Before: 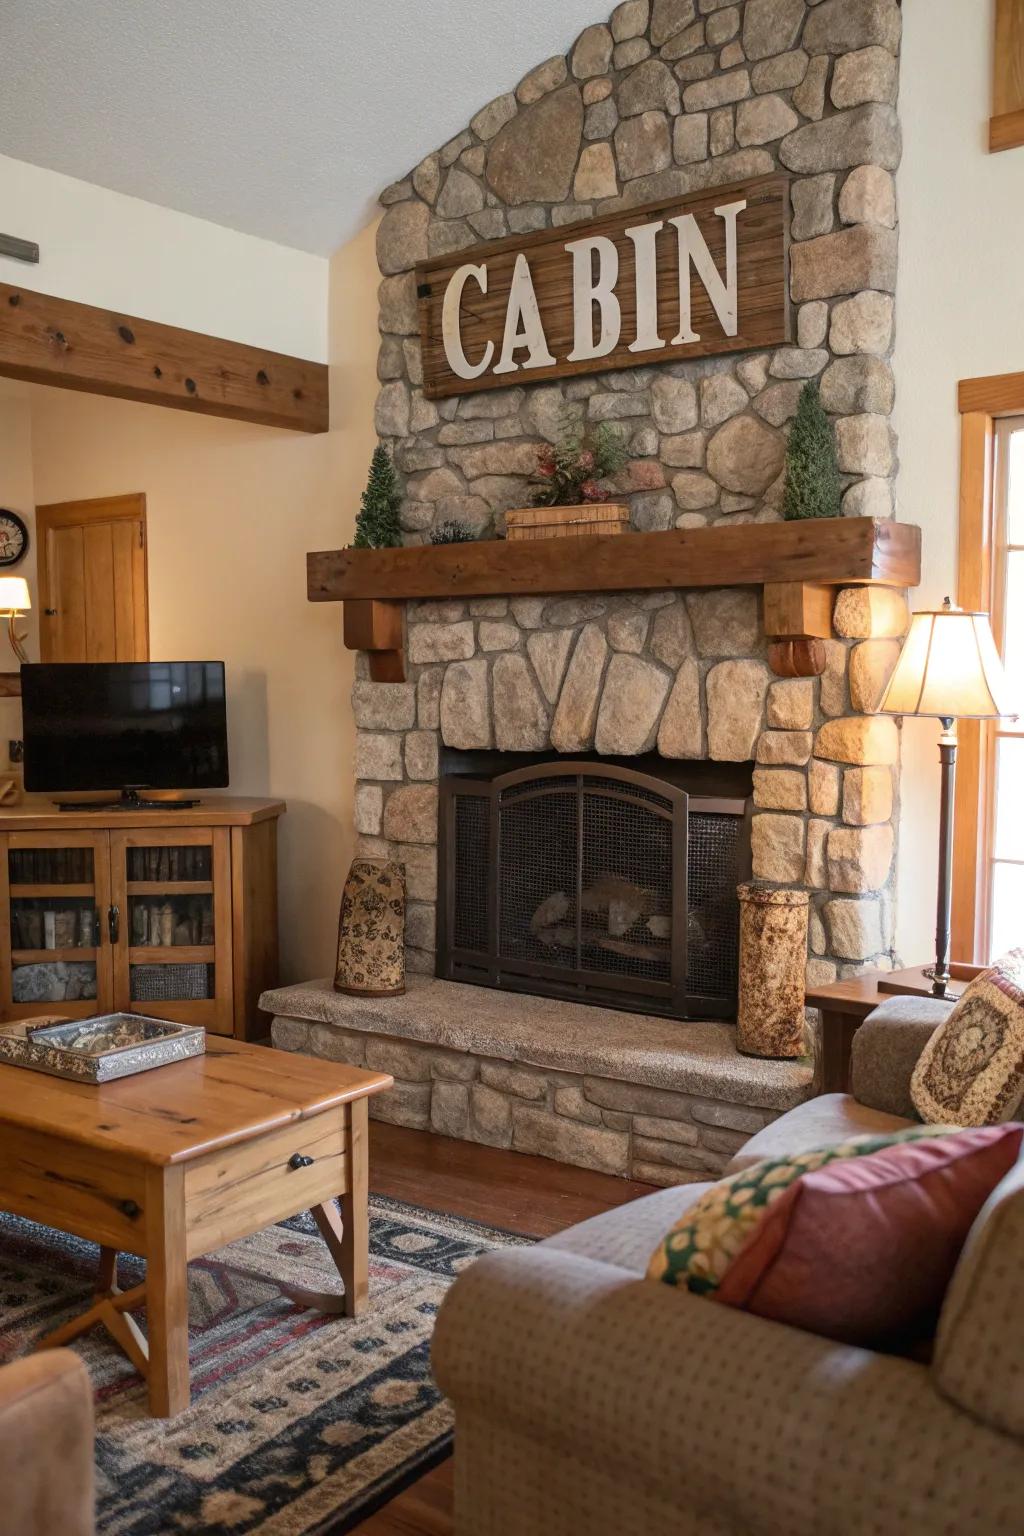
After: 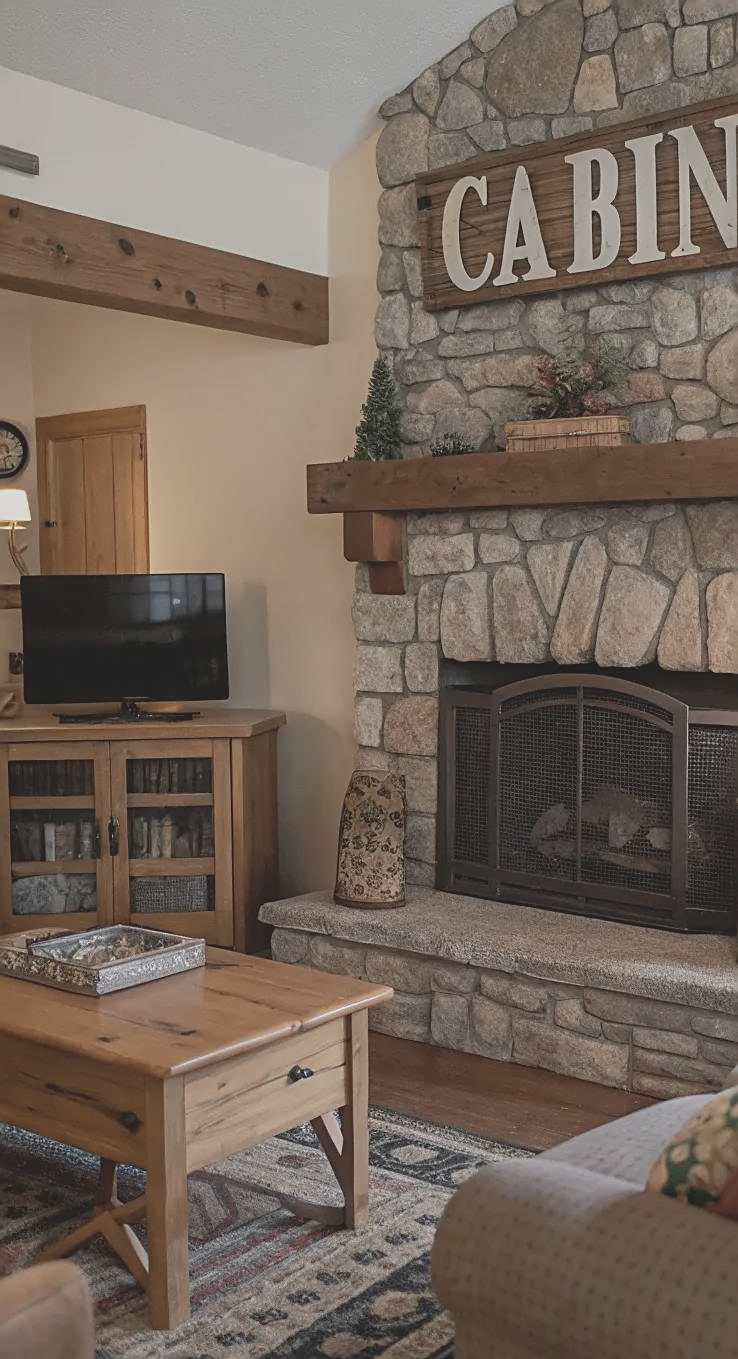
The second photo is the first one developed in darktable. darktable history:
contrast brightness saturation: contrast -0.245, saturation -0.437
sharpen: on, module defaults
crop: top 5.777%, right 27.908%, bottom 5.684%
